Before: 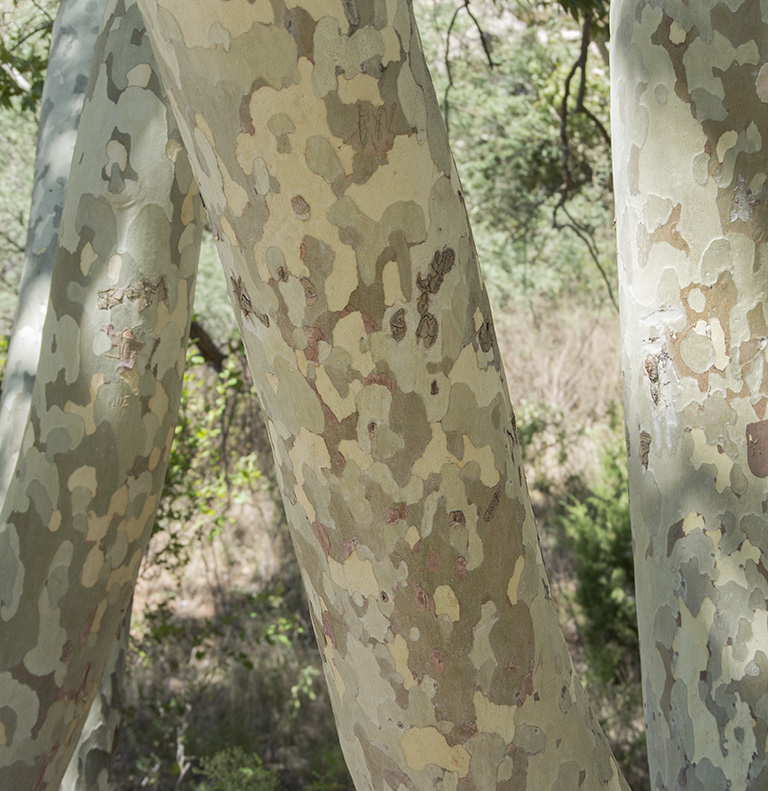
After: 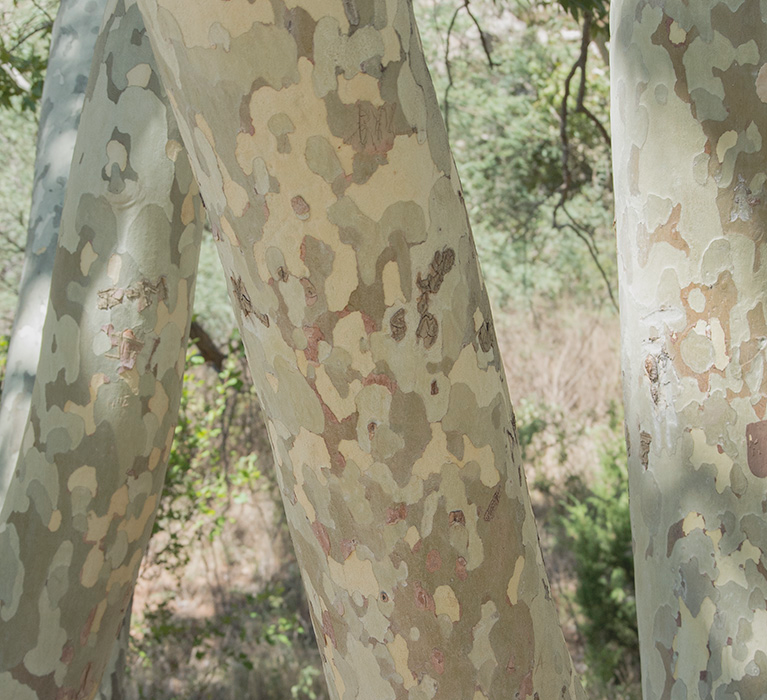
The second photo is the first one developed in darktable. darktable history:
contrast brightness saturation: contrast -0.133, brightness 0.05, saturation -0.133
crop and rotate: top 0%, bottom 11.46%
